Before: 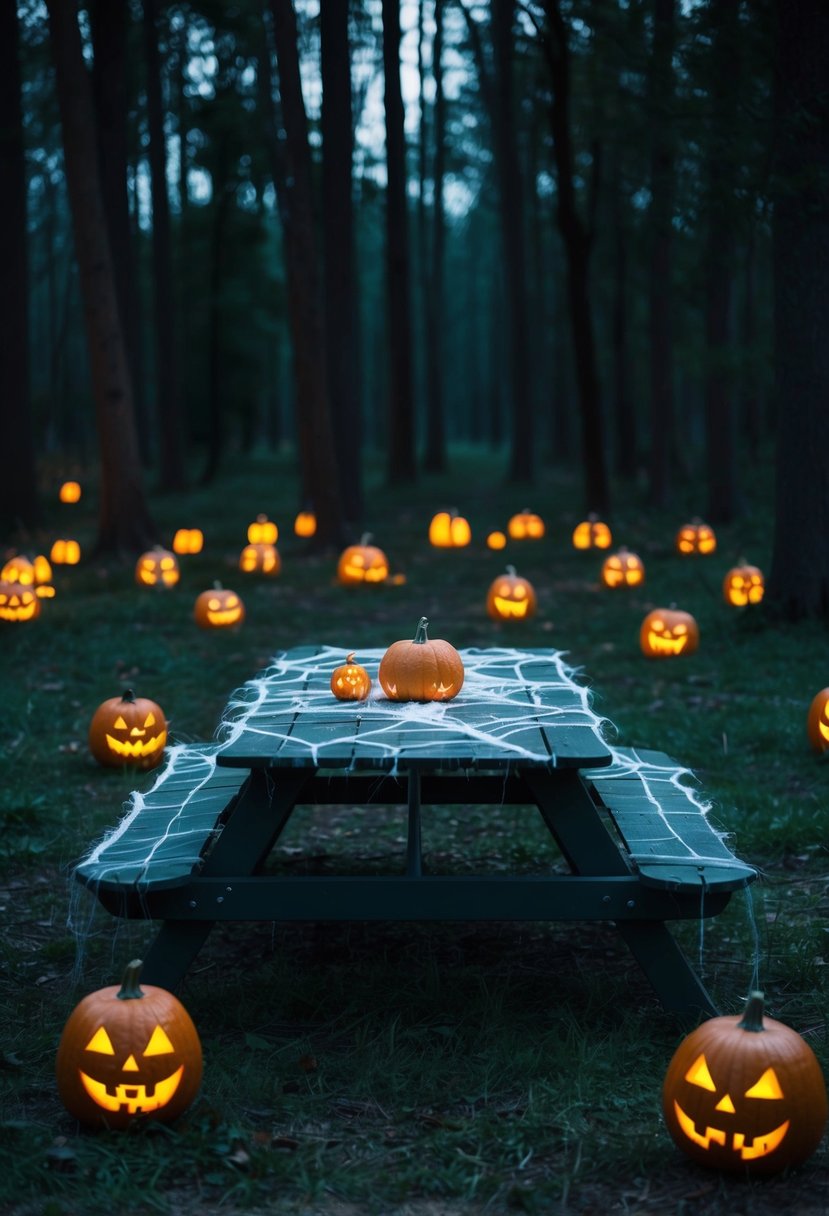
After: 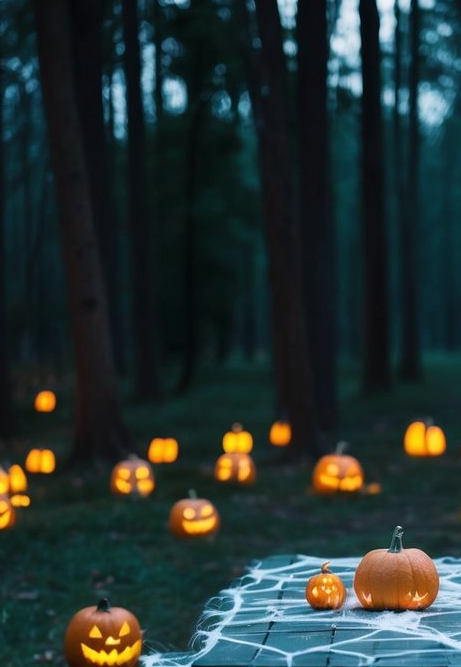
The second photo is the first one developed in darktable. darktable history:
crop and rotate: left 3.065%, top 7.5%, right 41.22%, bottom 37.628%
